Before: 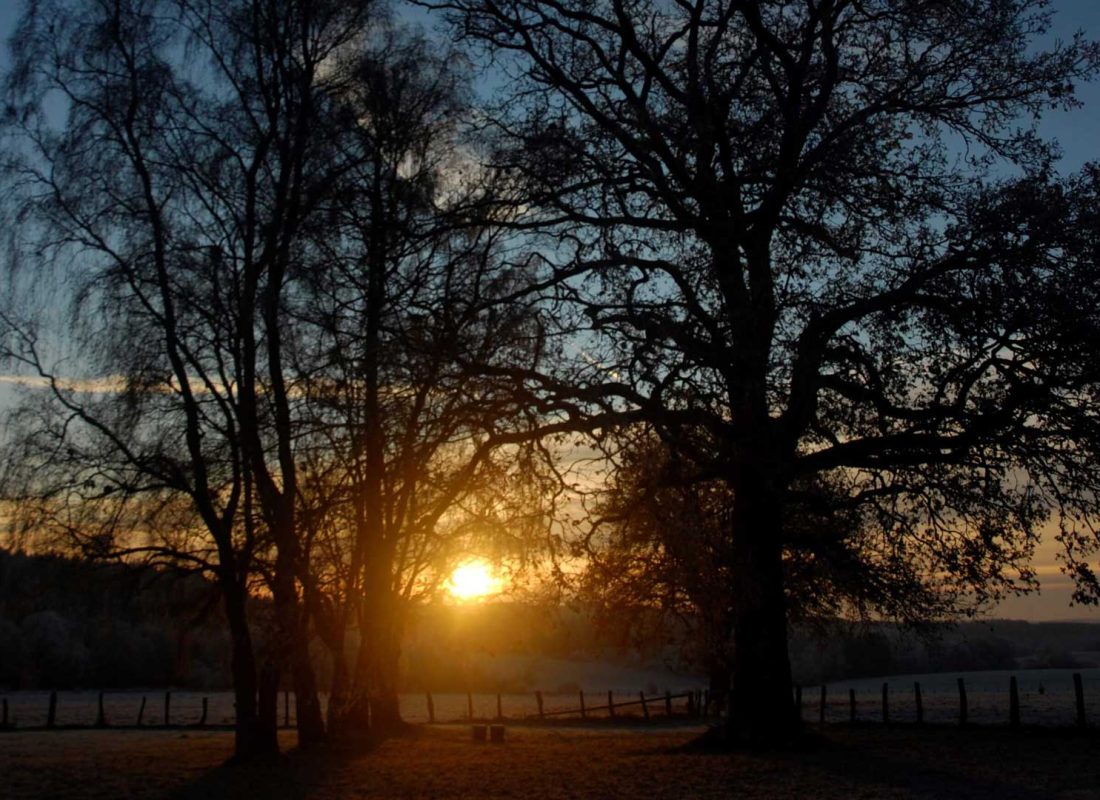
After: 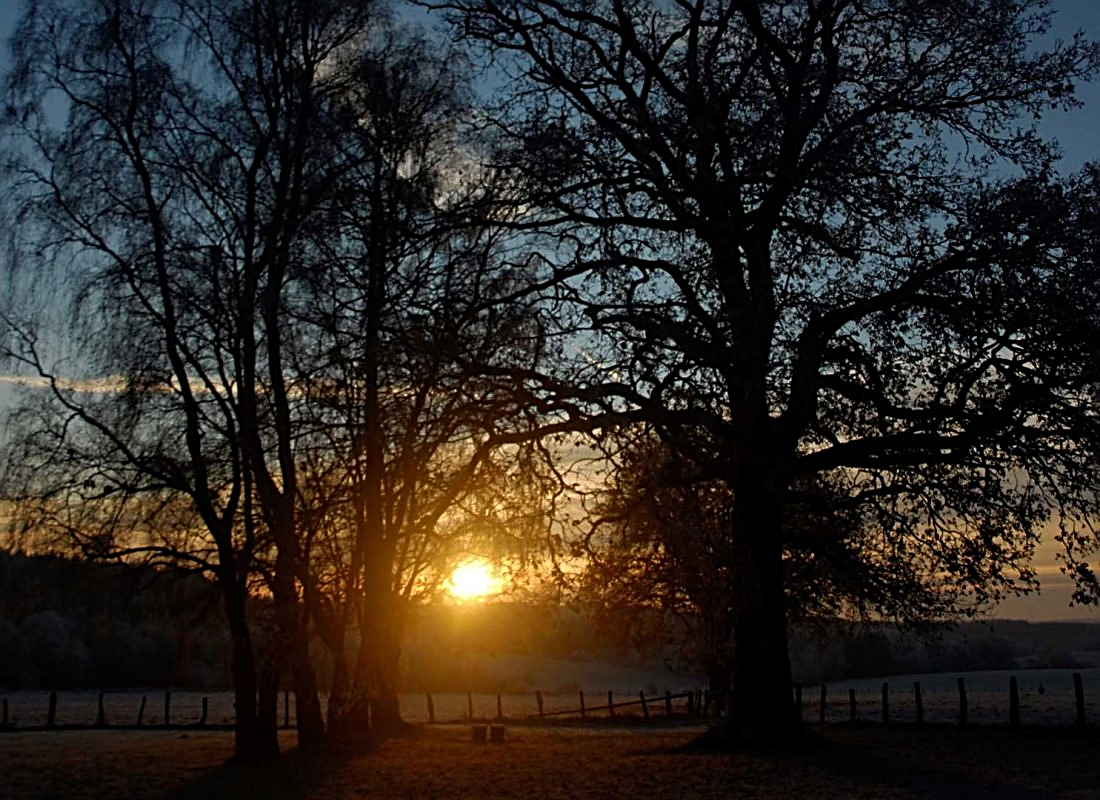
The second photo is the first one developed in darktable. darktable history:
base curve: curves: ch0 [(0, 0) (0.303, 0.277) (1, 1)]
sharpen: radius 2.676, amount 0.669
